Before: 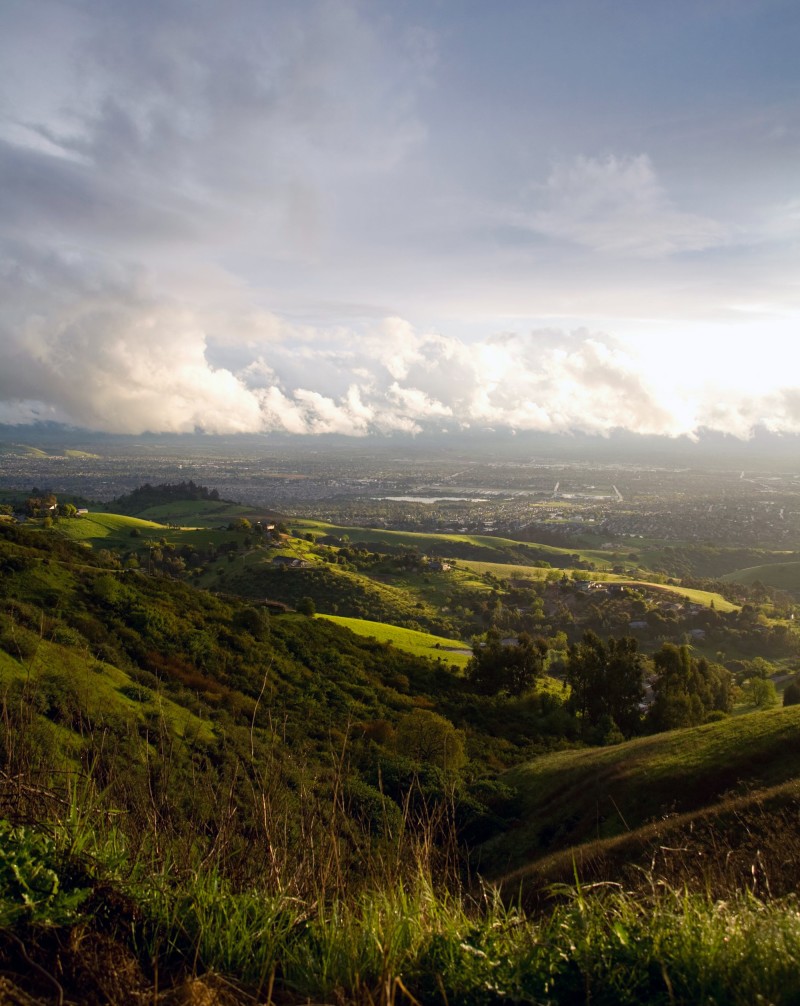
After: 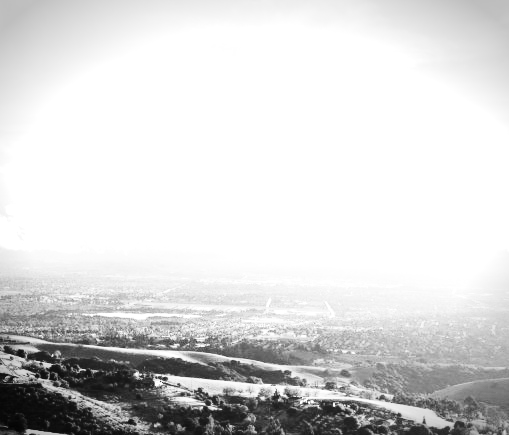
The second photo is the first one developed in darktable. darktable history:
crop: left 36.005%, top 18.293%, right 0.31%, bottom 38.444%
monochrome: on, module defaults
exposure: black level correction 0, exposure 1.198 EV, compensate exposure bias true, compensate highlight preservation false
contrast brightness saturation: contrast 0.5, saturation -0.1
vignetting: fall-off start 88.53%, fall-off radius 44.2%, saturation 0.376, width/height ratio 1.161
